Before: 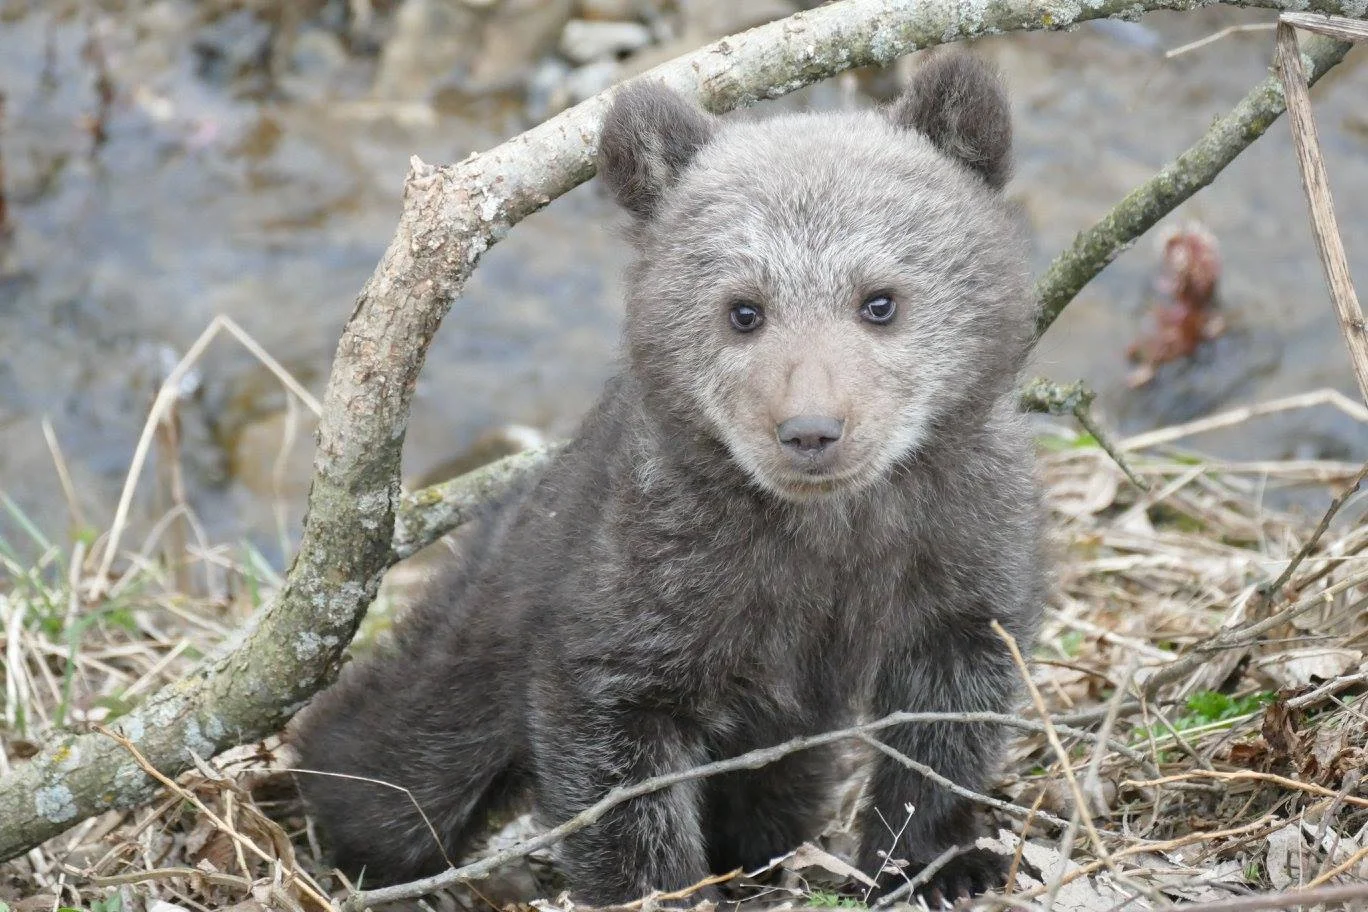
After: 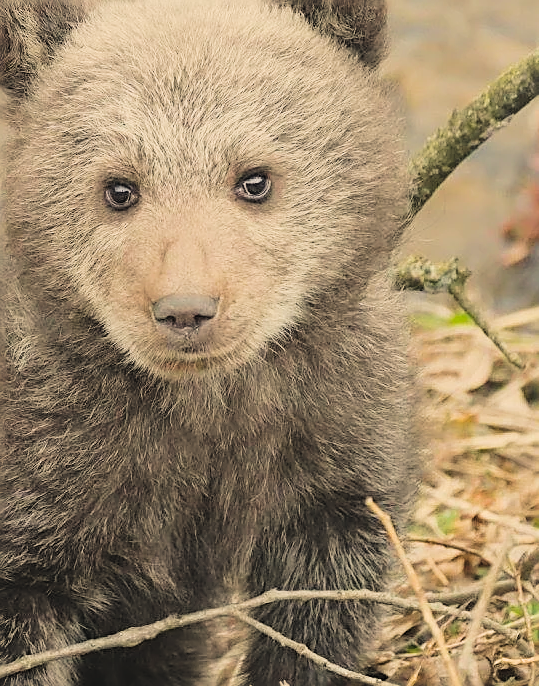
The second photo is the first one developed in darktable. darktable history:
color balance rgb: perceptual saturation grading › global saturation 25%, global vibrance 20%
filmic rgb: black relative exposure -5 EV, hardness 2.88, contrast 1.3, highlights saturation mix -30%
levels: levels [0, 0.499, 1]
exposure: black level correction -0.03, compensate highlight preservation false
white balance: red 1.123, blue 0.83
crop: left 45.721%, top 13.393%, right 14.118%, bottom 10.01%
sharpen: amount 0.75
